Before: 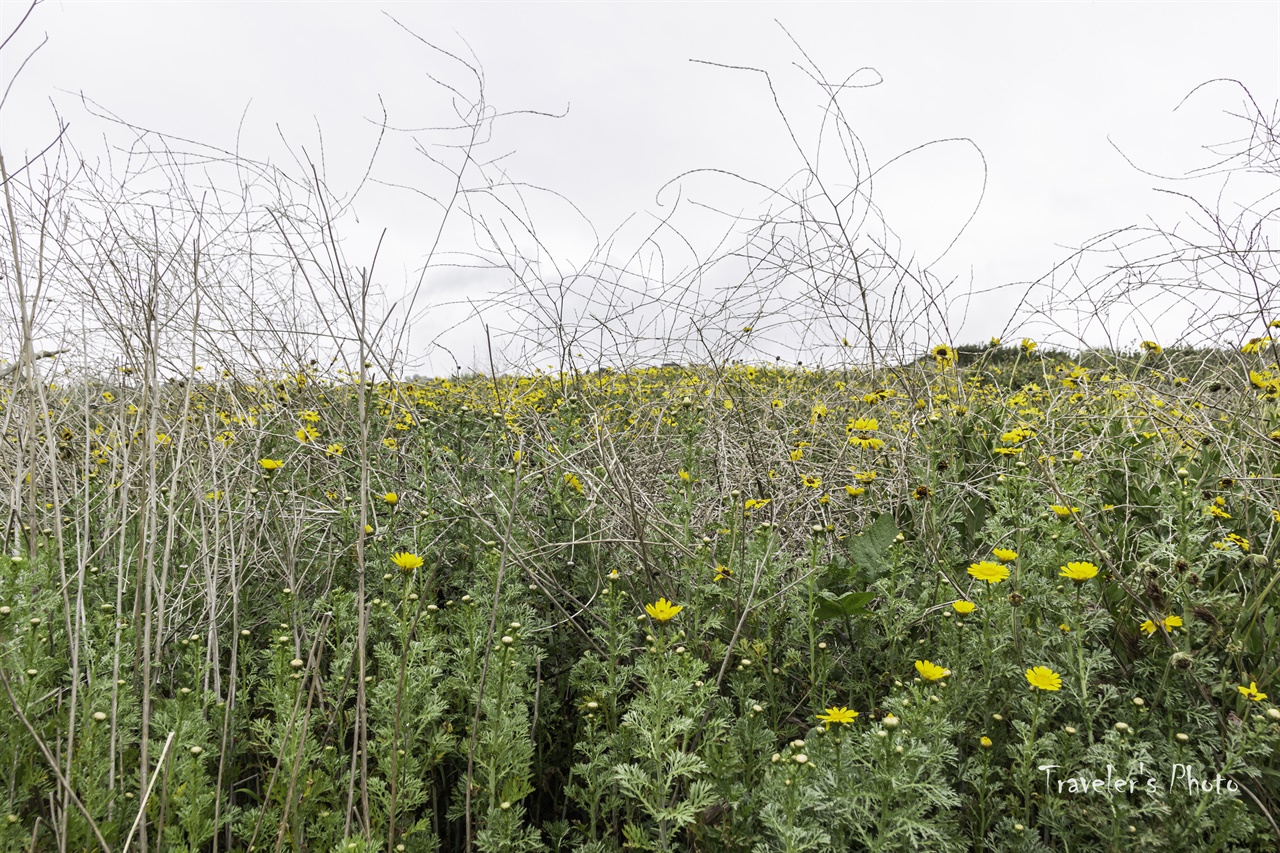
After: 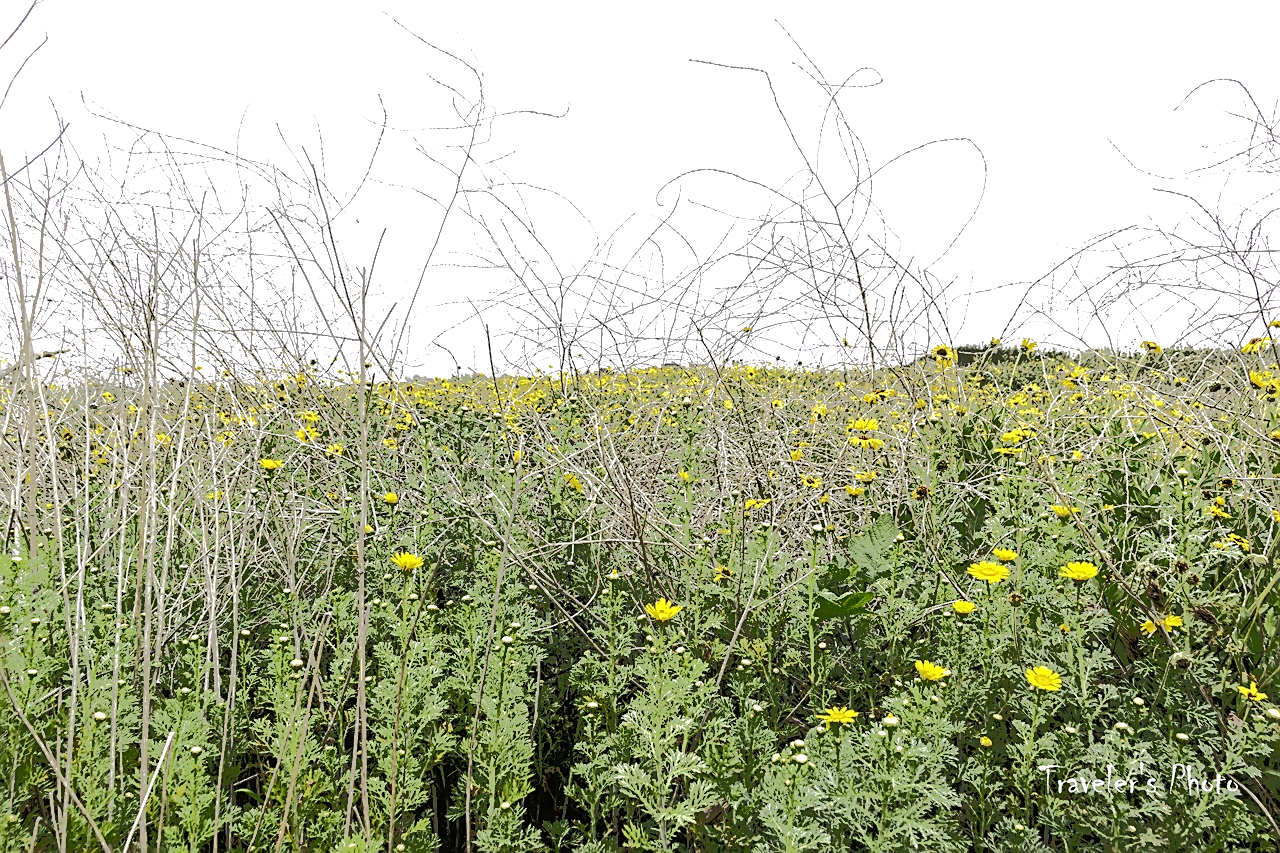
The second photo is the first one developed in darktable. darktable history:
exposure: black level correction 0, exposure 0.593 EV, compensate highlight preservation false
sharpen: on, module defaults
tone curve: curves: ch0 [(0, 0) (0.003, 0.008) (0.011, 0.01) (0.025, 0.012) (0.044, 0.023) (0.069, 0.033) (0.1, 0.046) (0.136, 0.075) (0.177, 0.116) (0.224, 0.171) (0.277, 0.235) (0.335, 0.312) (0.399, 0.397) (0.468, 0.466) (0.543, 0.54) (0.623, 0.62) (0.709, 0.701) (0.801, 0.782) (0.898, 0.877) (1, 1)], preserve colors none
tone equalizer: -7 EV -0.659 EV, -6 EV 0.986 EV, -5 EV -0.474 EV, -4 EV 0.462 EV, -3 EV 0.439 EV, -2 EV 0.179 EV, -1 EV -0.163 EV, +0 EV -0.409 EV, edges refinement/feathering 500, mask exposure compensation -1.57 EV, preserve details no
